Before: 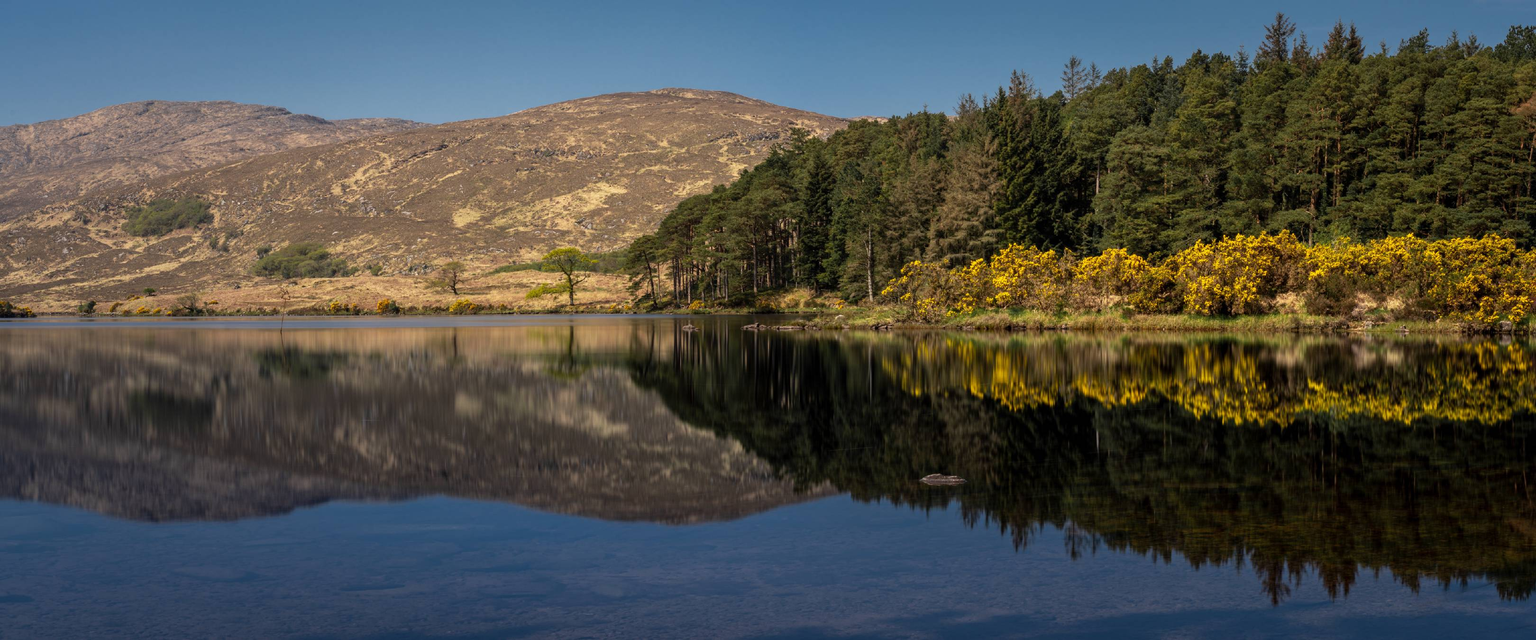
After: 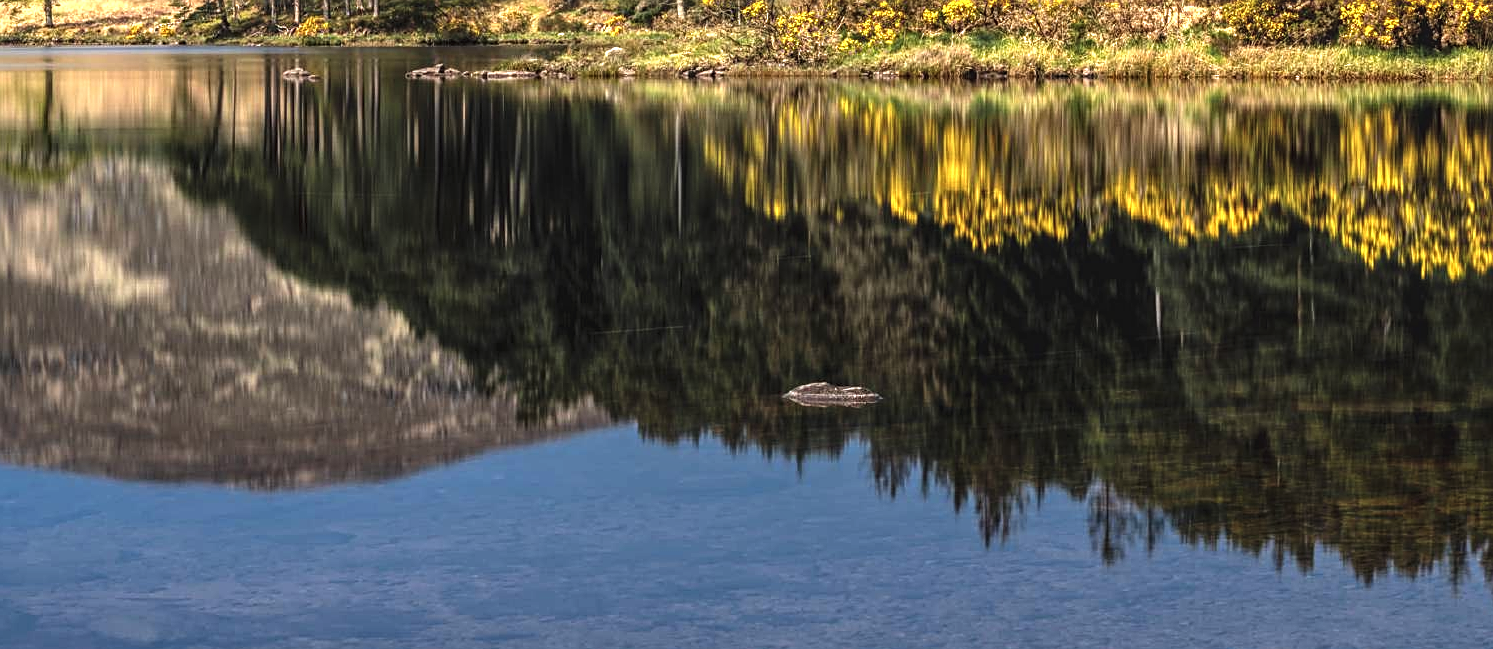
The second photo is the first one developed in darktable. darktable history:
local contrast: highlights 61%, detail 143%, midtone range 0.424
exposure: black level correction -0.005, exposure 1 EV, compensate highlight preservation false
sharpen: on, module defaults
crop: left 35.737%, top 45.751%, right 18.18%, bottom 6.112%
